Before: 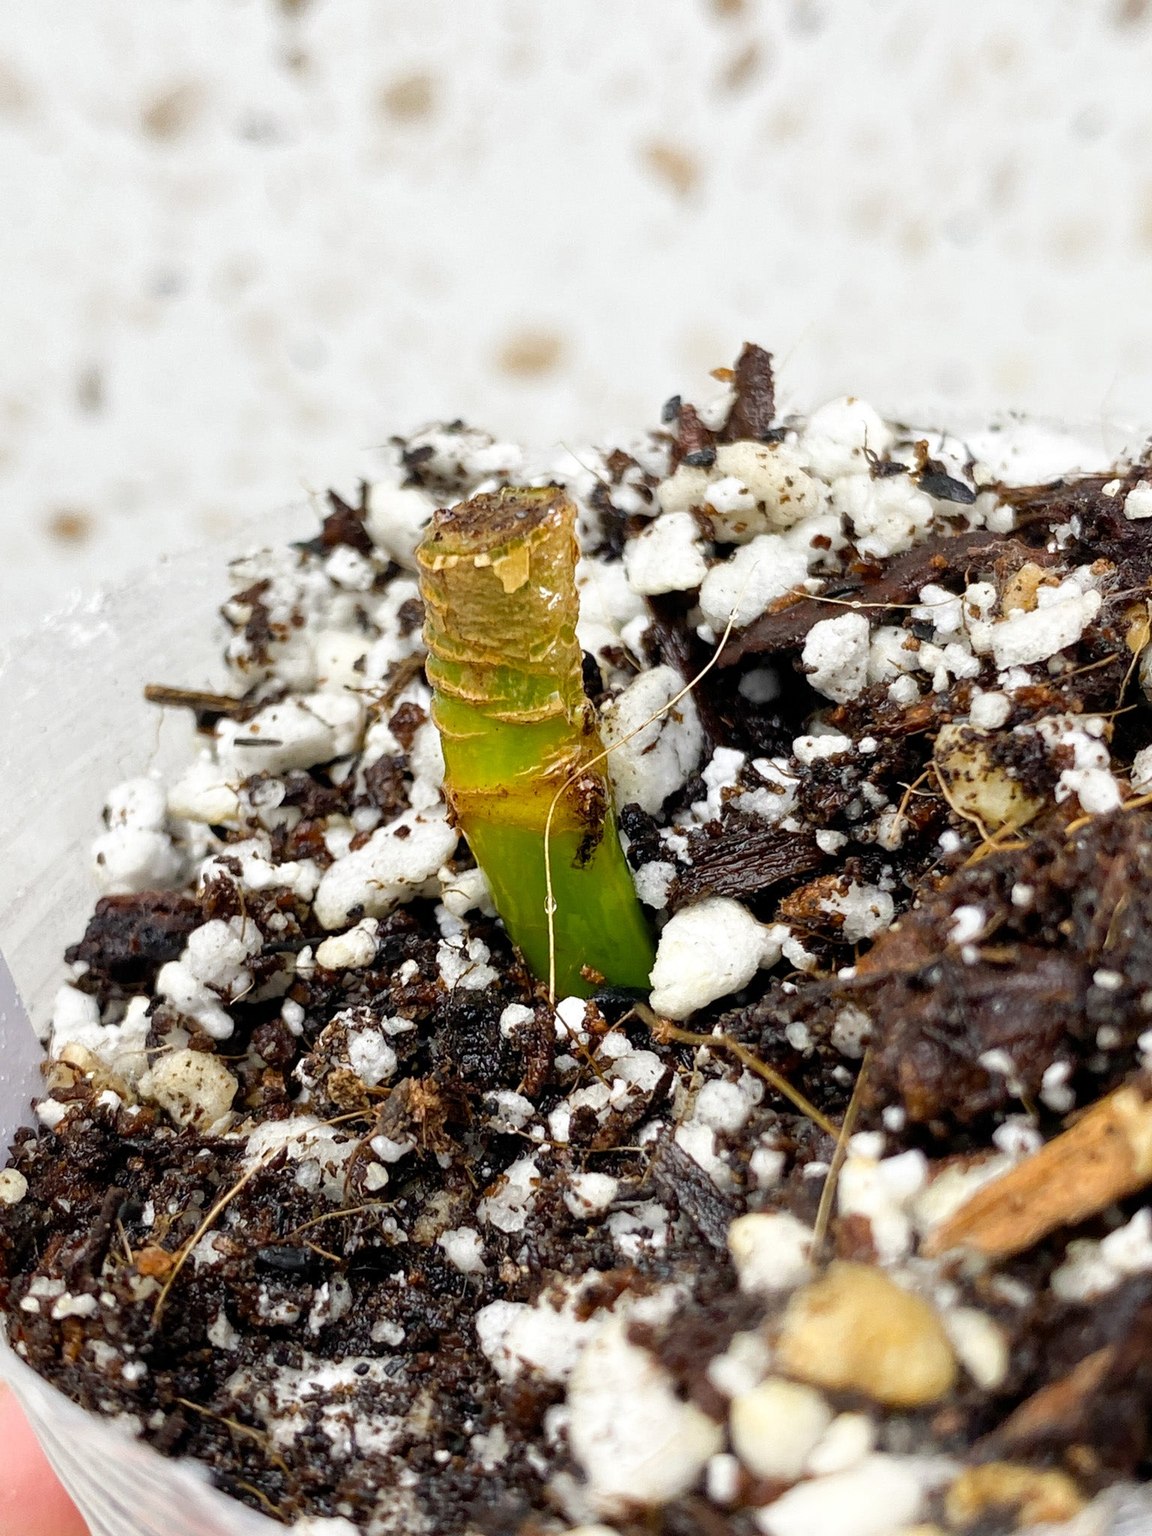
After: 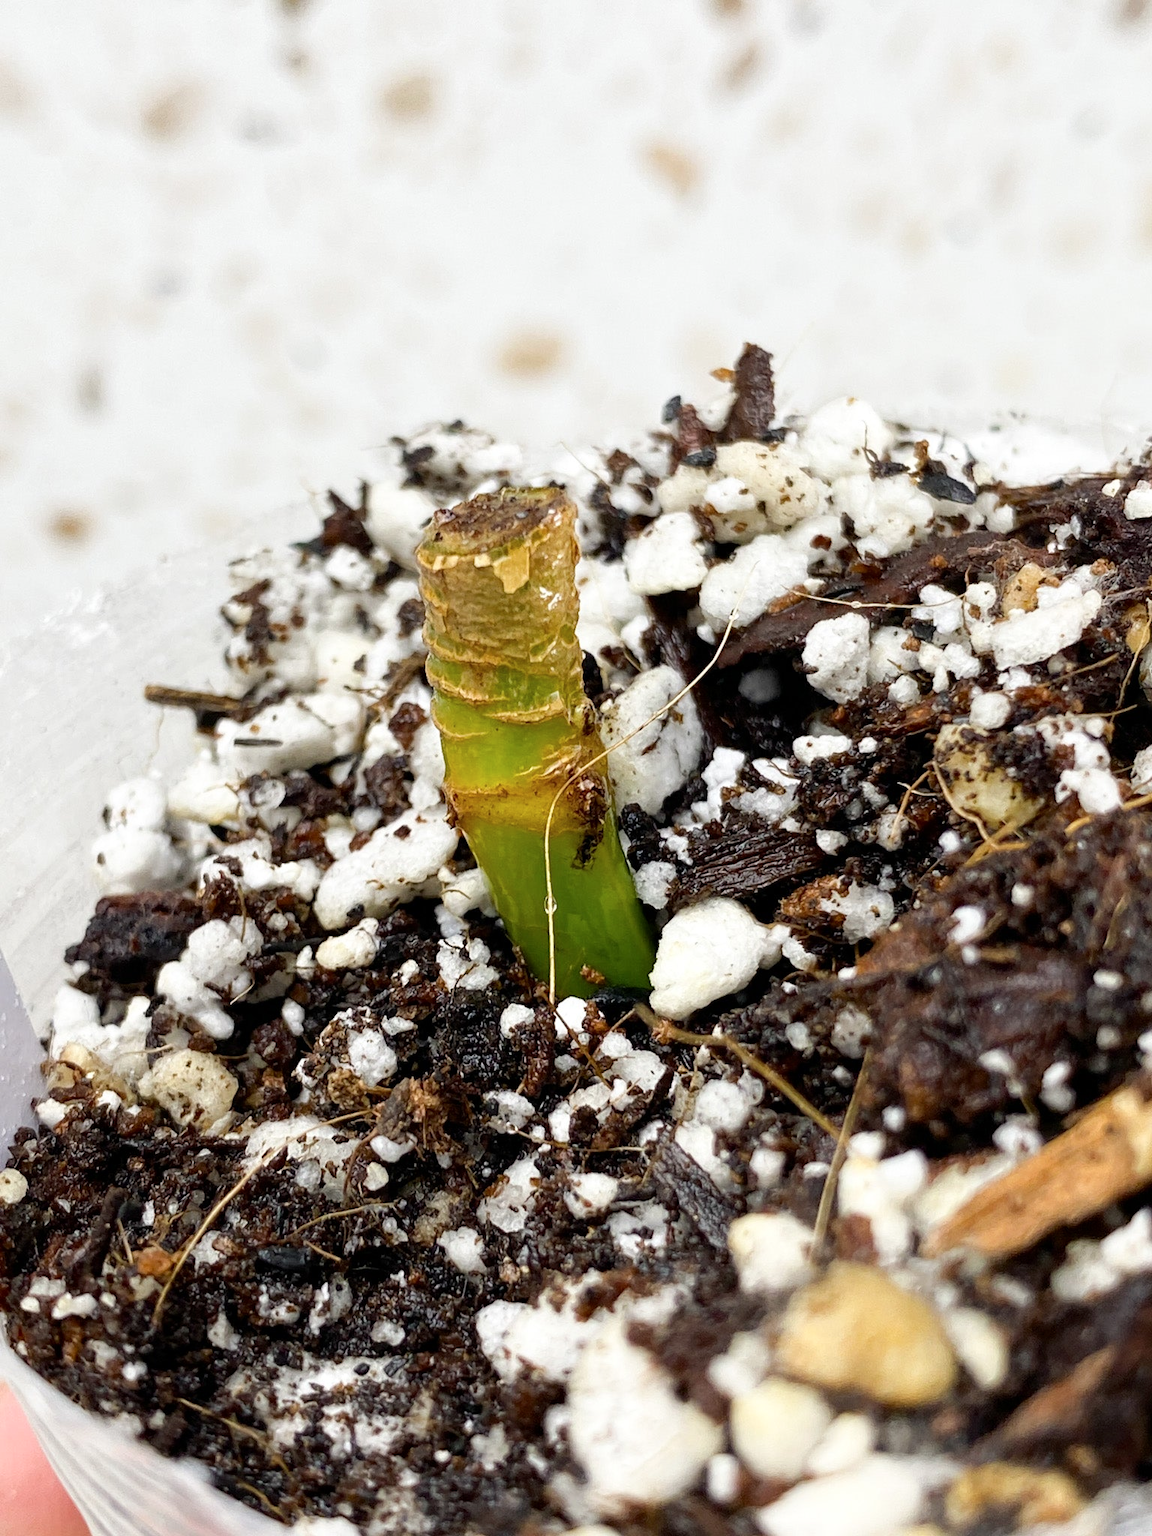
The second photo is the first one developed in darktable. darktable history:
contrast brightness saturation: saturation -0.048
shadows and highlights: shadows -29.08, highlights 29.45
